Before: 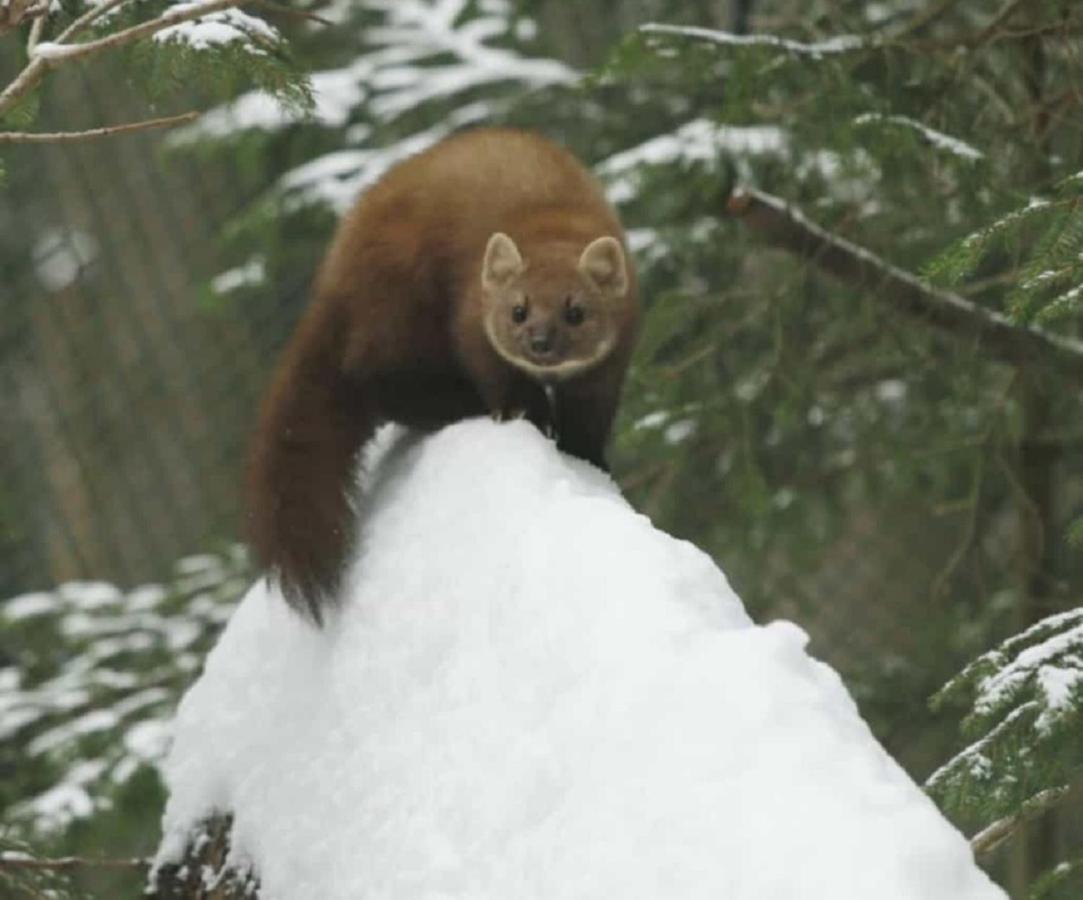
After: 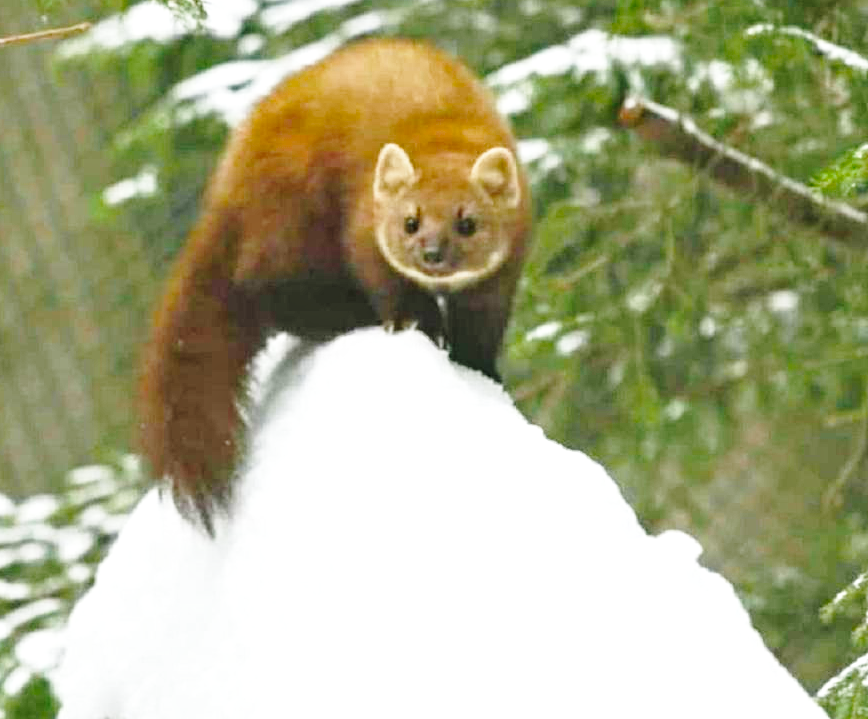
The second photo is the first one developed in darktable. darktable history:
color balance rgb: perceptual saturation grading › global saturation 26.407%, perceptual saturation grading › highlights -27.796%, perceptual saturation grading › mid-tones 15.407%, perceptual saturation grading › shadows 33.673%, perceptual brilliance grading › global brilliance 12.47%, perceptual brilliance grading › highlights 14.821%, contrast -19.716%
base curve: curves: ch0 [(0, 0) (0.028, 0.03) (0.121, 0.232) (0.46, 0.748) (0.859, 0.968) (1, 1)], preserve colors none
crop and rotate: left 9.984%, top 9.965%, right 9.833%, bottom 10.111%
contrast equalizer: octaves 7, y [[0.51, 0.537, 0.559, 0.574, 0.599, 0.618], [0.5 ×6], [0.5 ×6], [0 ×6], [0 ×6]]
